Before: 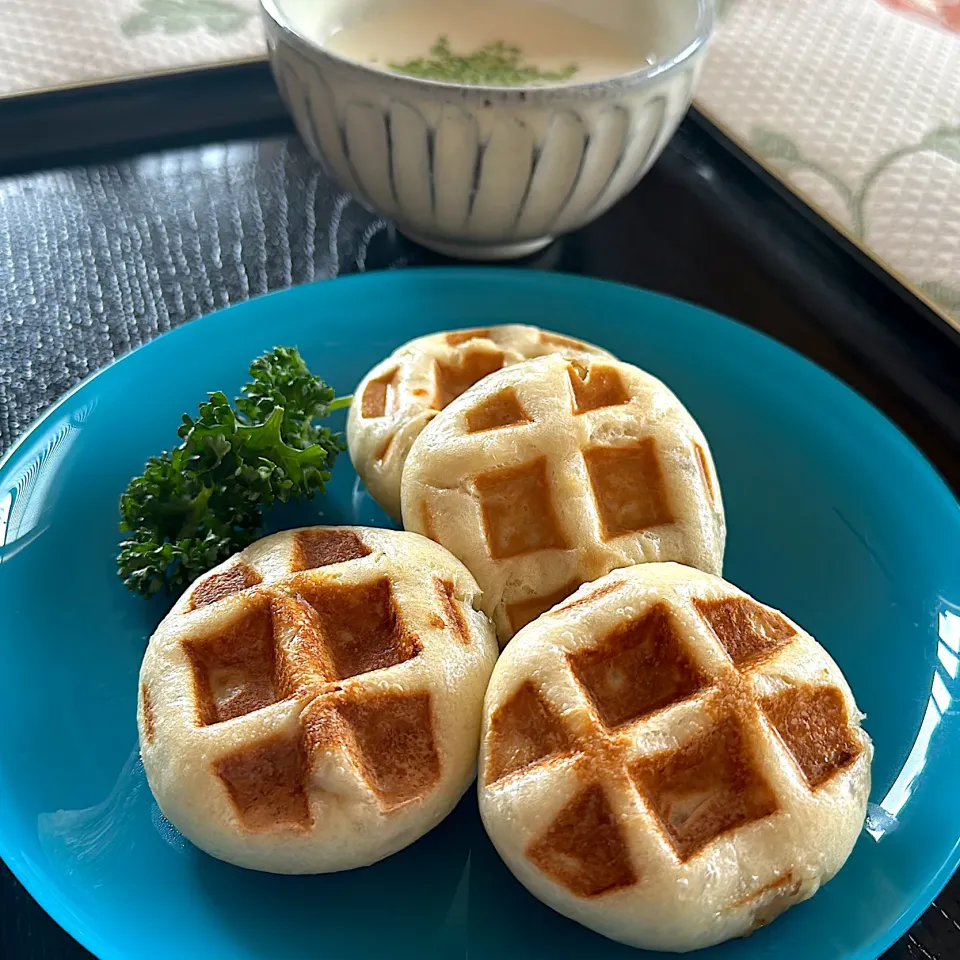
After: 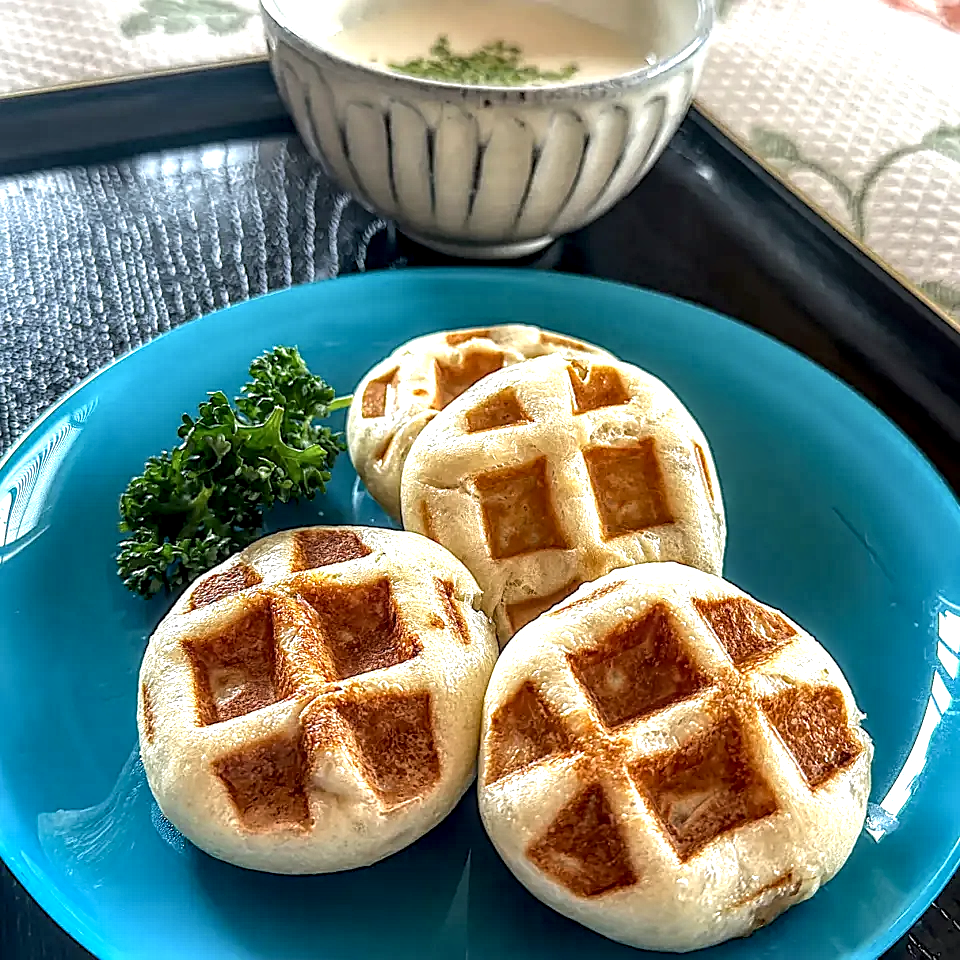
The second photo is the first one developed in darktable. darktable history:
sharpen: on, module defaults
local contrast: highlights 0%, shadows 2%, detail 181%
exposure: black level correction 0.001, exposure 0.499 EV, compensate highlight preservation false
